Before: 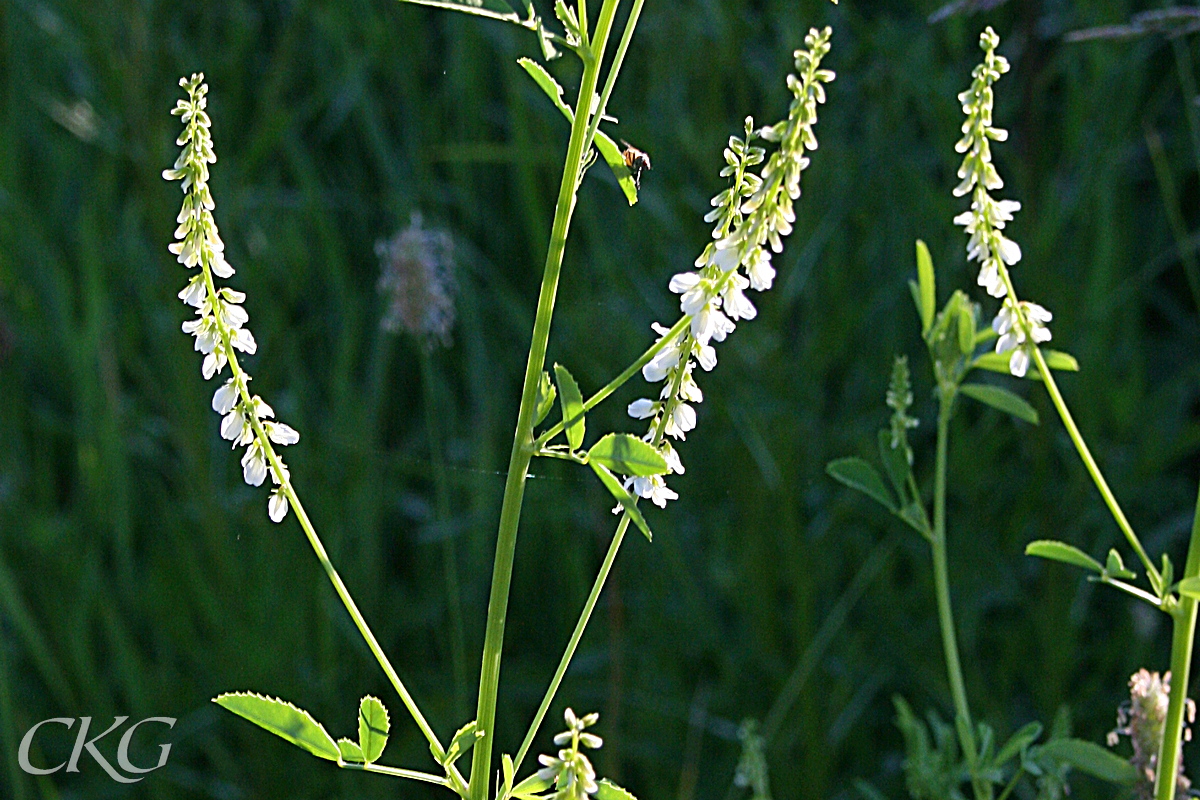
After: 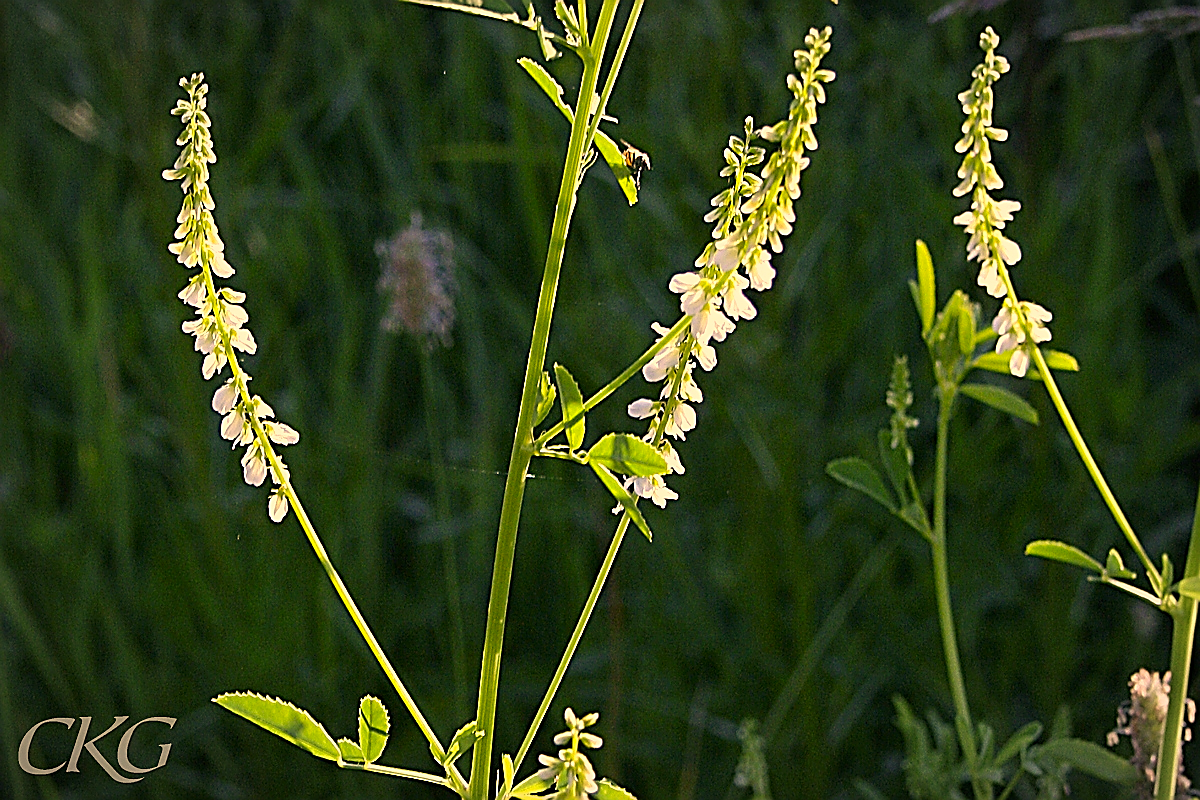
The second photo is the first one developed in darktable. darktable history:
color correction: highlights a* 15, highlights b* 31.55
sharpen: radius 1.4, amount 1.25, threshold 0.7
vignetting: fall-off radius 100%, width/height ratio 1.337
